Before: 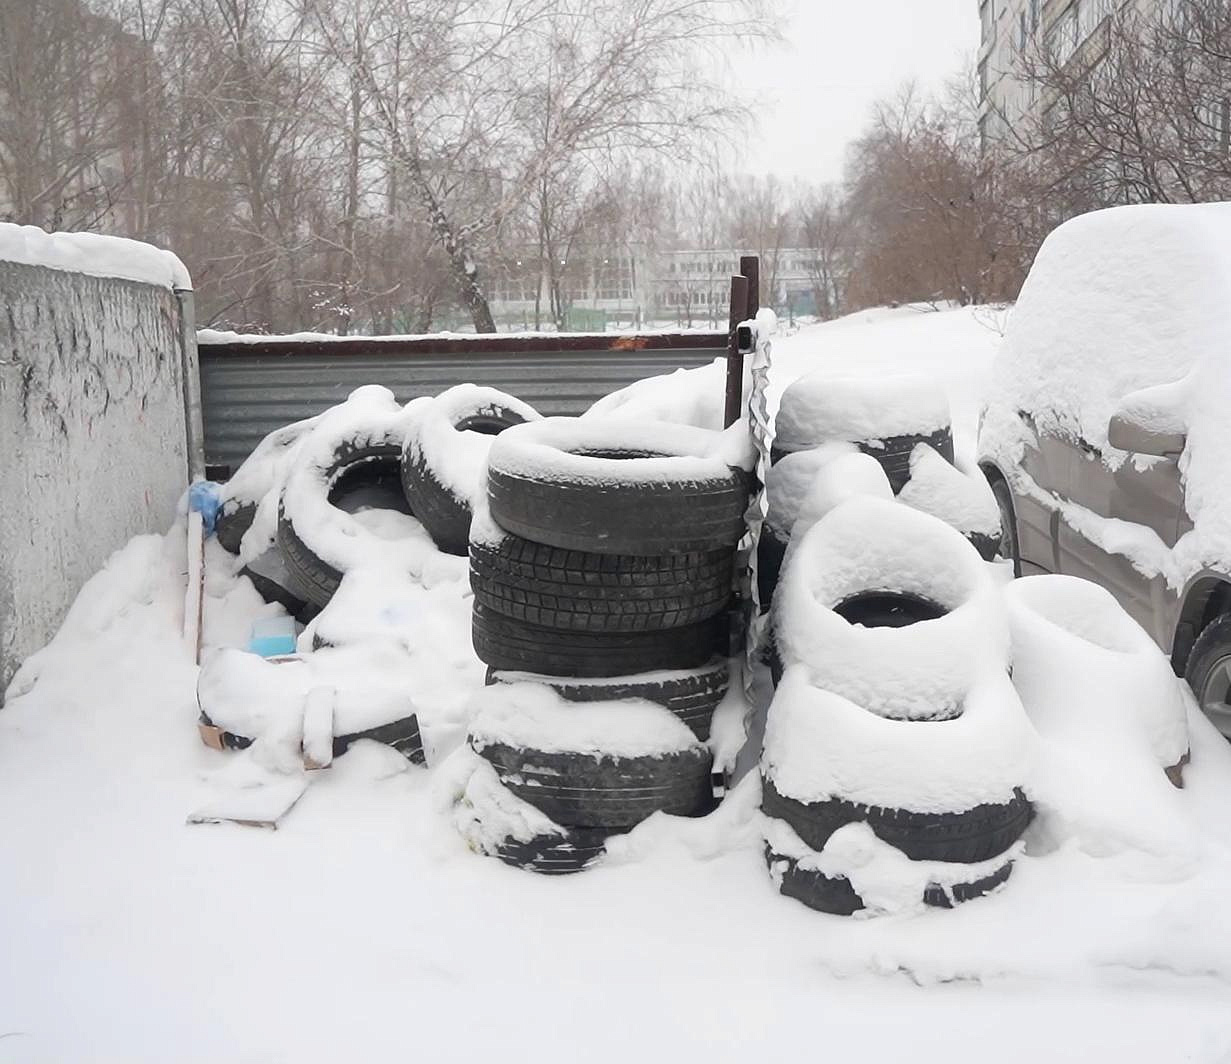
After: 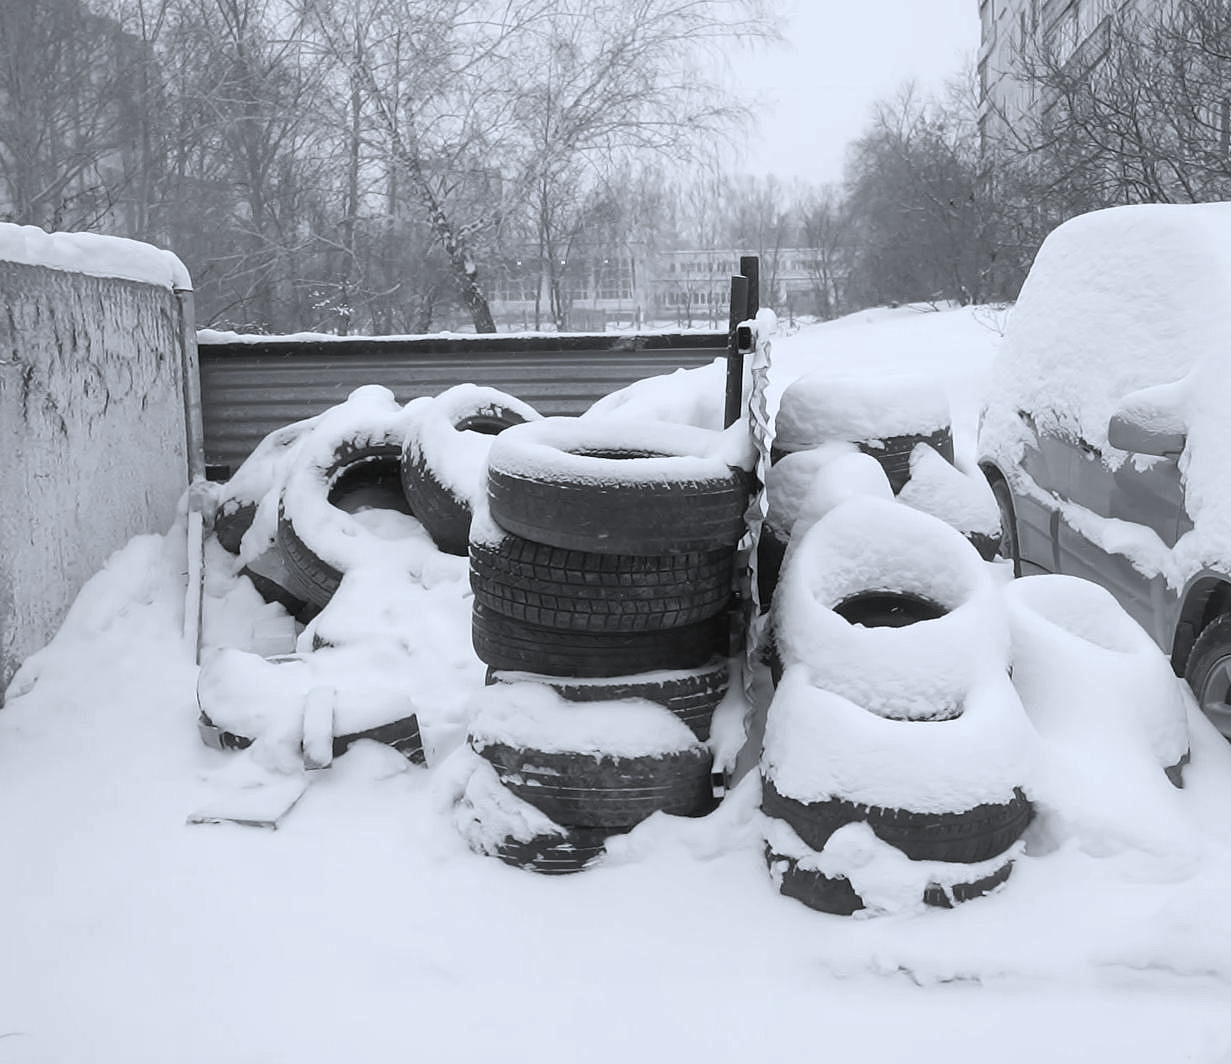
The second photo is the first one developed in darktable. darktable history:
color correction: highlights a* -0.772, highlights b* -8.92
color calibration: output gray [0.22, 0.42, 0.37, 0], gray › normalize channels true, illuminant same as pipeline (D50), adaptation XYZ, x 0.346, y 0.359, gamut compression 0
